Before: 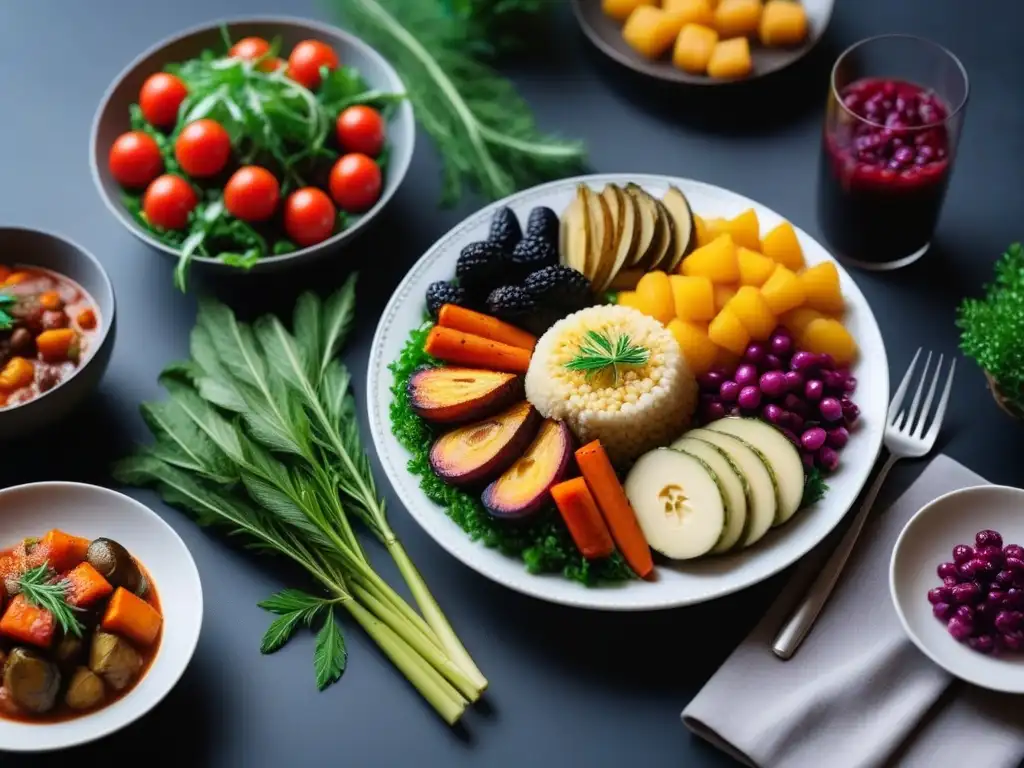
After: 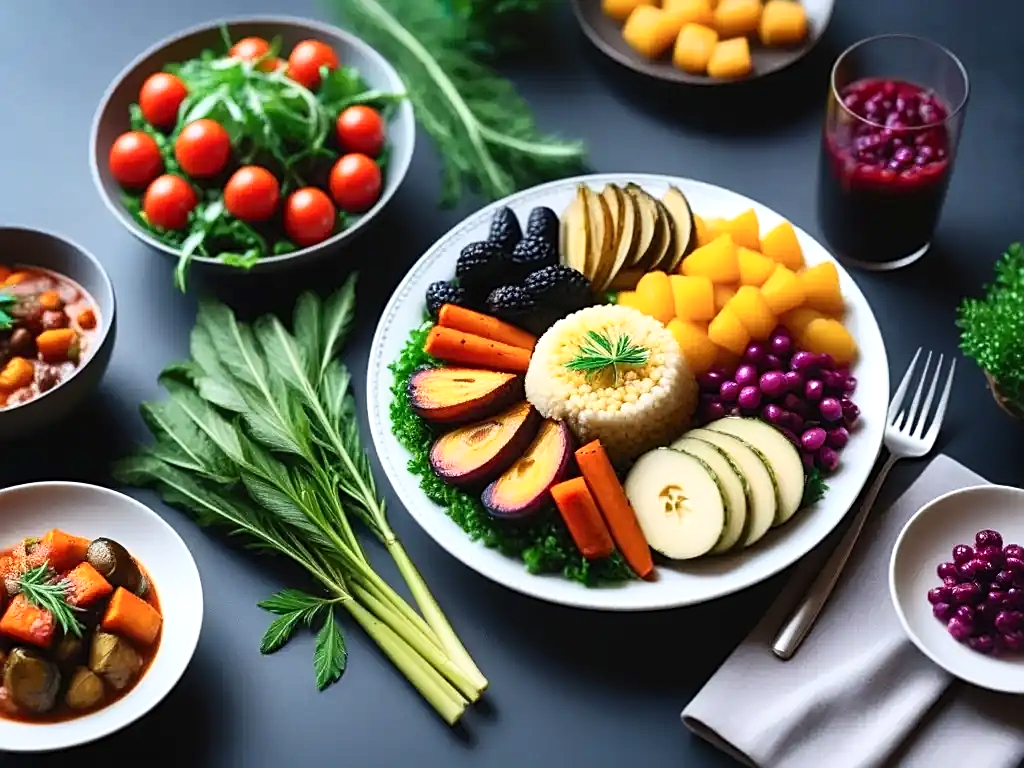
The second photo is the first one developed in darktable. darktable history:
exposure: exposure 0.263 EV, compensate exposure bias true, compensate highlight preservation false
tone curve: curves: ch0 [(0, 0) (0.003, 0.009) (0.011, 0.019) (0.025, 0.034) (0.044, 0.057) (0.069, 0.082) (0.1, 0.104) (0.136, 0.131) (0.177, 0.165) (0.224, 0.212) (0.277, 0.279) (0.335, 0.342) (0.399, 0.401) (0.468, 0.477) (0.543, 0.572) (0.623, 0.675) (0.709, 0.772) (0.801, 0.85) (0.898, 0.942) (1, 1)], color space Lab, independent channels, preserve colors none
sharpen: on, module defaults
